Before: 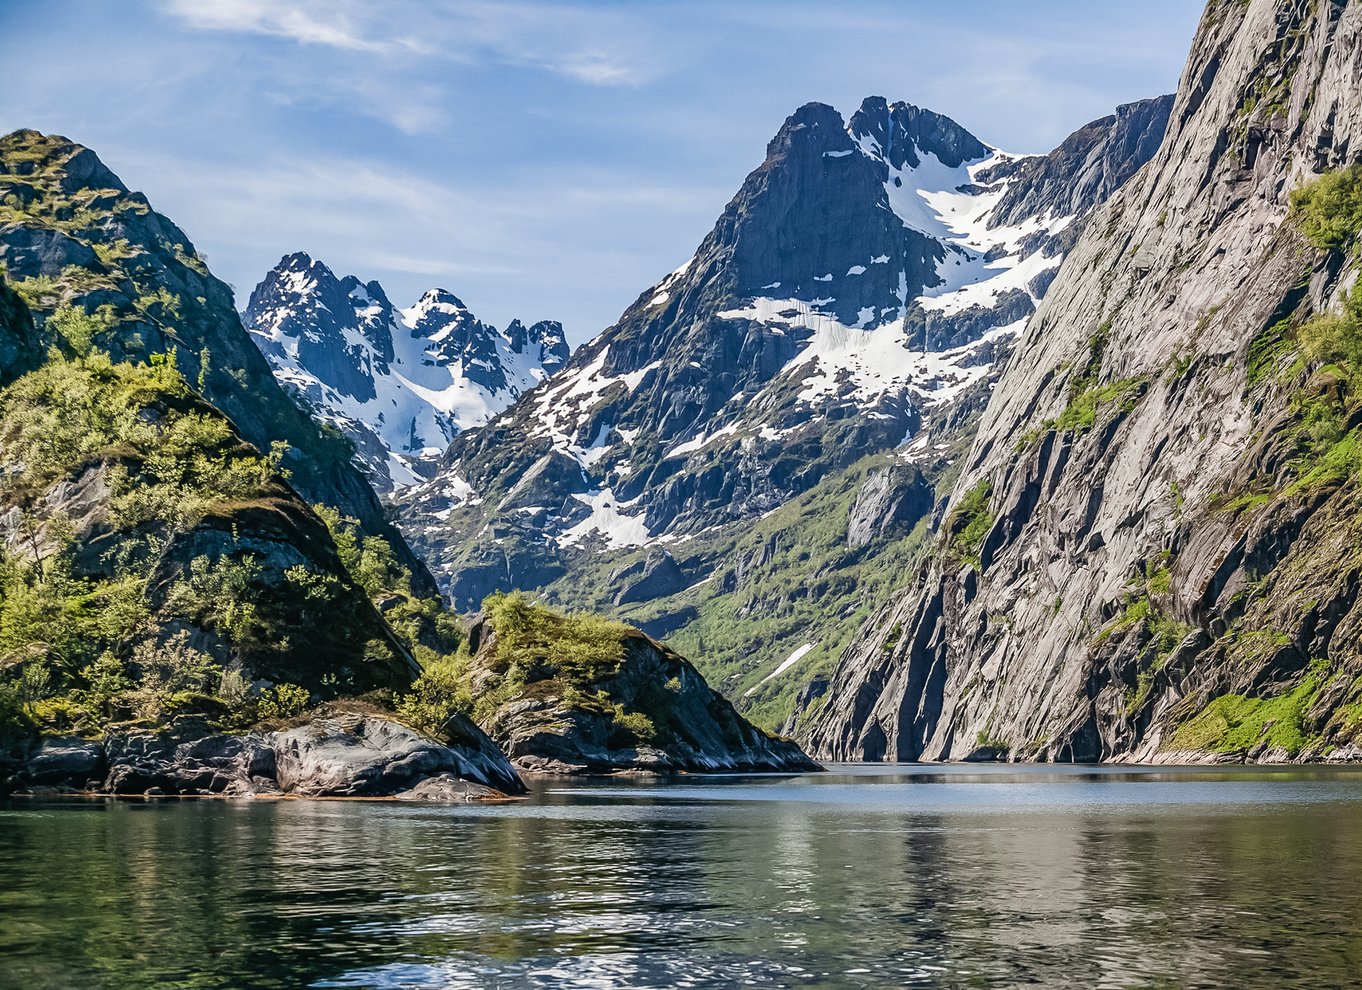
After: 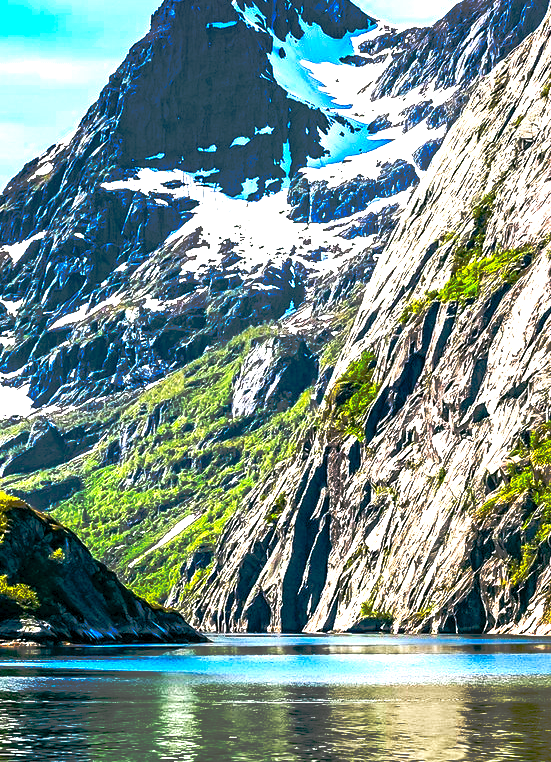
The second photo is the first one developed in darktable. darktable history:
tone curve: curves: ch0 [(0, 0) (0.003, 0.032) (0.53, 0.368) (0.901, 0.866) (1, 1)], preserve colors none
color balance rgb: shadows lift › luminance -20.194%, global offset › luminance -0.321%, global offset › chroma 0.108%, global offset › hue 165.59°, linear chroma grading › shadows 10.702%, linear chroma grading › highlights 10.25%, linear chroma grading › global chroma 14.361%, linear chroma grading › mid-tones 14.82%, perceptual saturation grading › global saturation 20%, perceptual saturation grading › highlights -49.376%, perceptual saturation grading › shadows 25.561%, perceptual brilliance grading › highlights 46.646%, perceptual brilliance grading › mid-tones 22.778%, perceptual brilliance grading › shadows -6.525%, global vibrance 59.51%
crop: left 45.27%, top 13.1%, right 14.22%, bottom 9.901%
